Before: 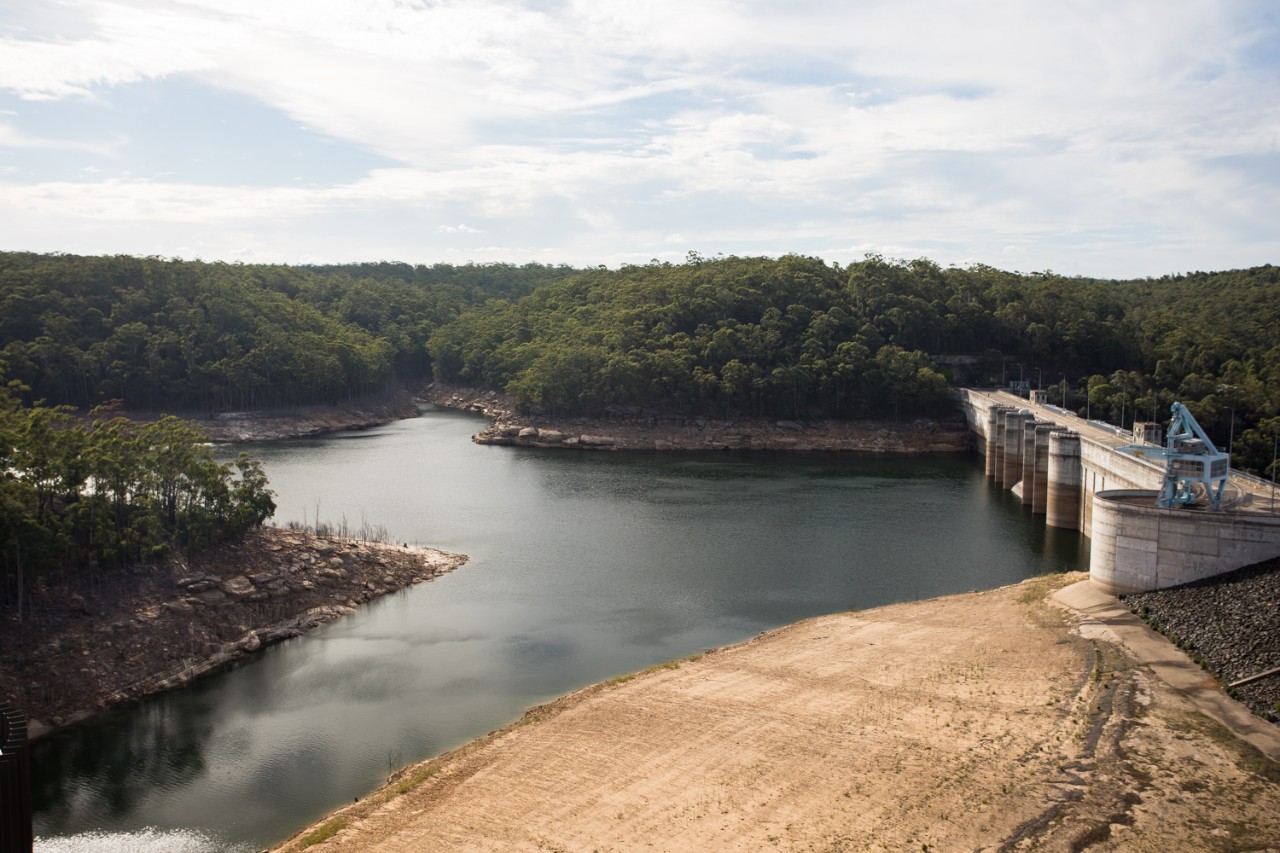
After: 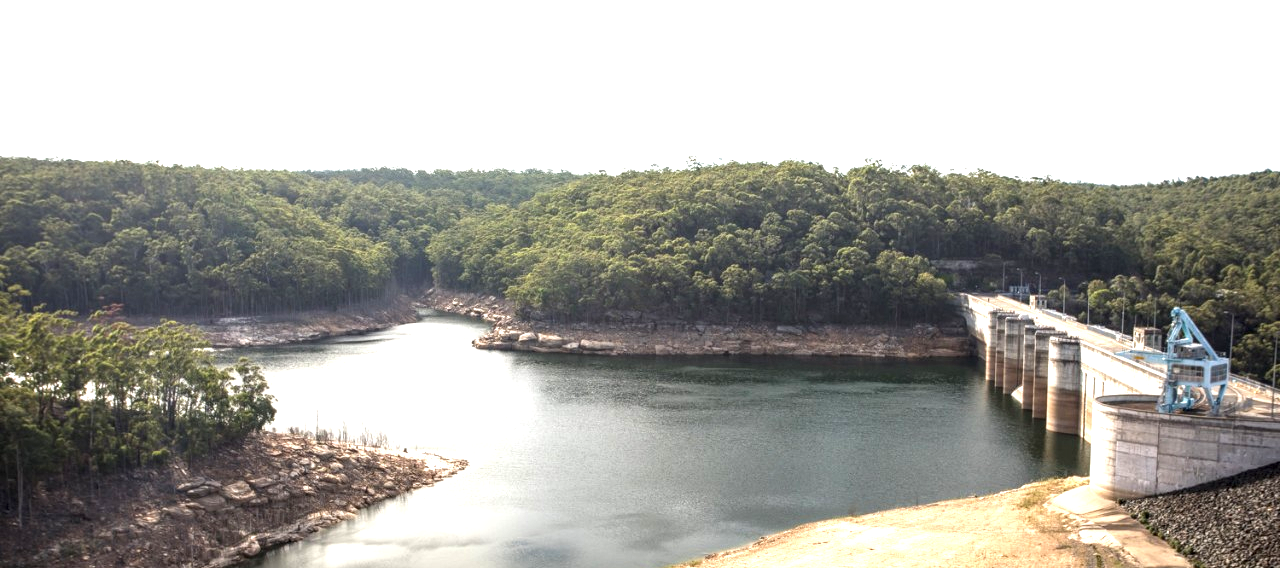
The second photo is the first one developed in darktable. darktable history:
local contrast: detail 130%
crop: top 11.166%, bottom 22.168%
exposure: exposure 1.223 EV, compensate highlight preservation false
